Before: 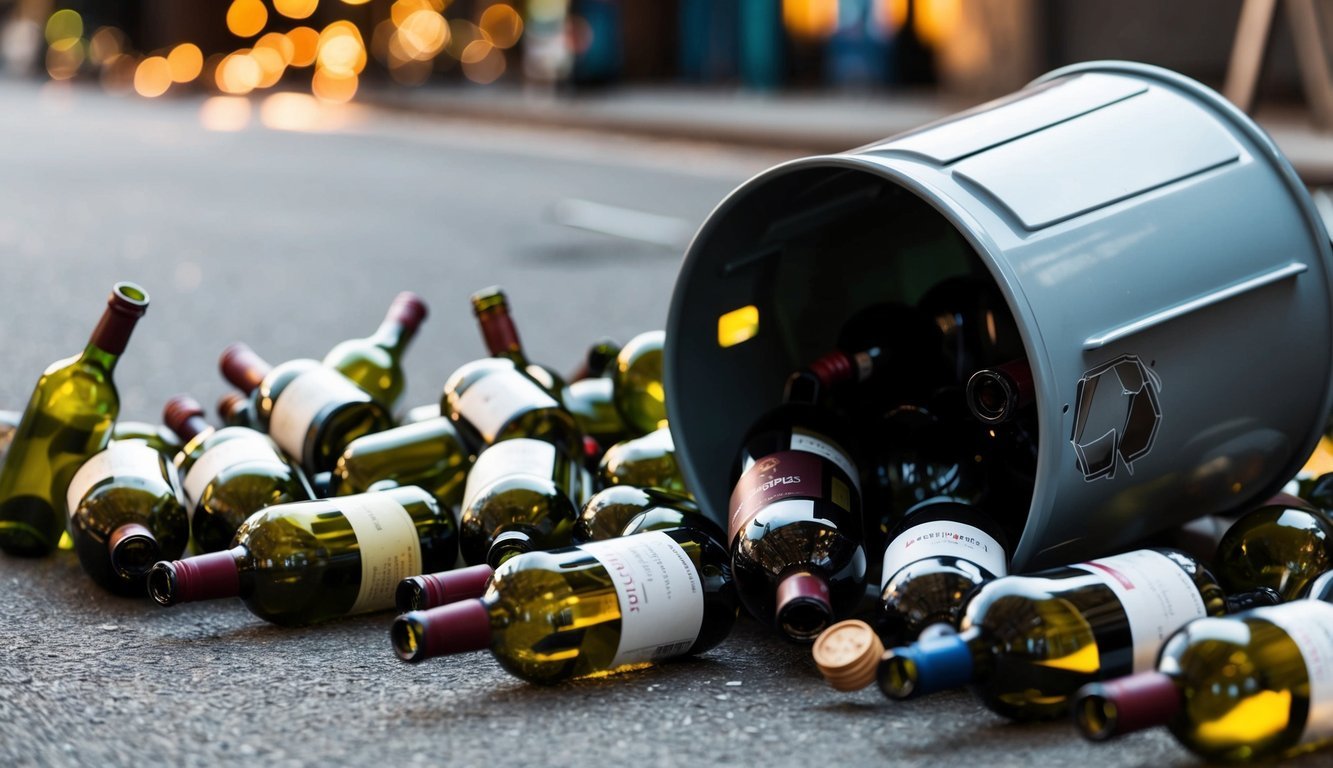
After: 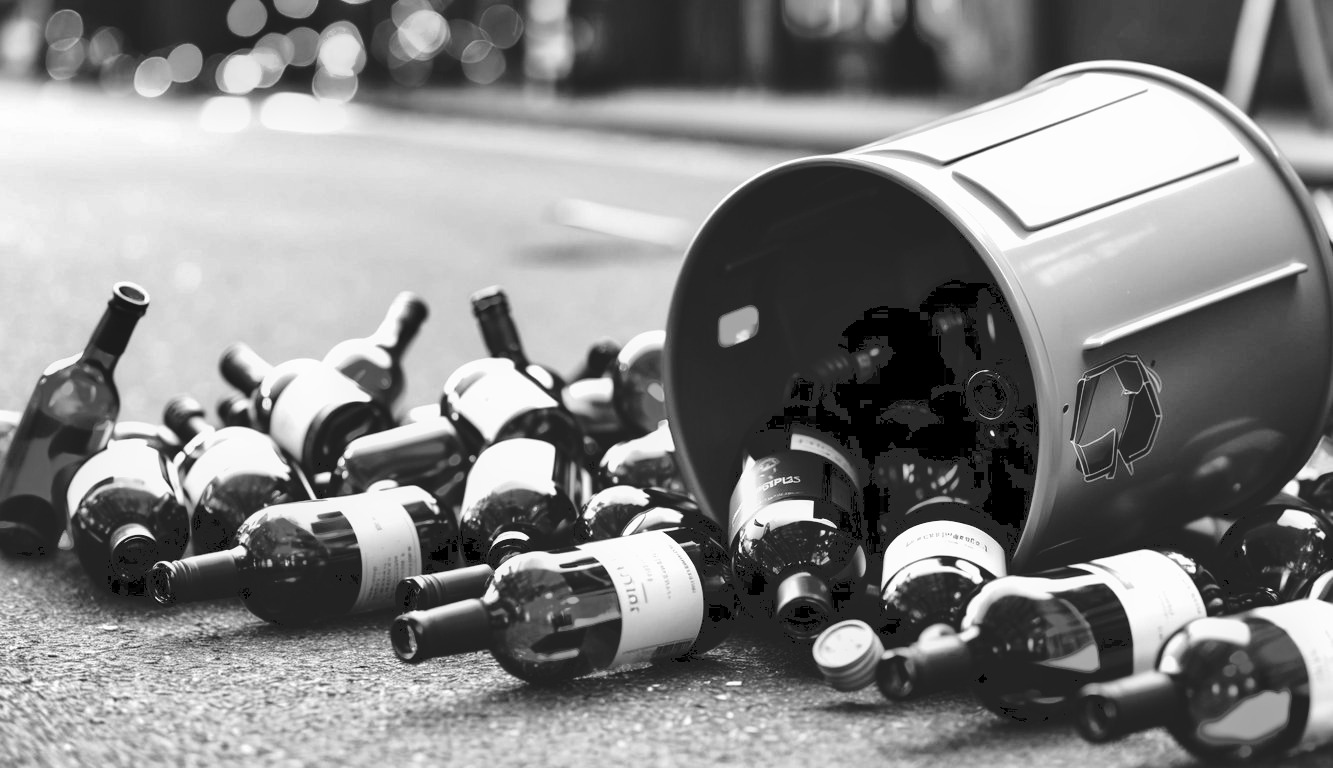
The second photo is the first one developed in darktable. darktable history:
contrast brightness saturation: contrast 0.09, saturation 0.28
tone curve: curves: ch0 [(0, 0) (0.003, 0.139) (0.011, 0.14) (0.025, 0.138) (0.044, 0.14) (0.069, 0.149) (0.1, 0.161) (0.136, 0.179) (0.177, 0.203) (0.224, 0.245) (0.277, 0.302) (0.335, 0.382) (0.399, 0.461) (0.468, 0.546) (0.543, 0.614) (0.623, 0.687) (0.709, 0.758) (0.801, 0.84) (0.898, 0.912) (1, 1)], preserve colors none
exposure: exposure 0.648 EV, compensate highlight preservation false
shadows and highlights: low approximation 0.01, soften with gaussian
monochrome: a -11.7, b 1.62, size 0.5, highlights 0.38
